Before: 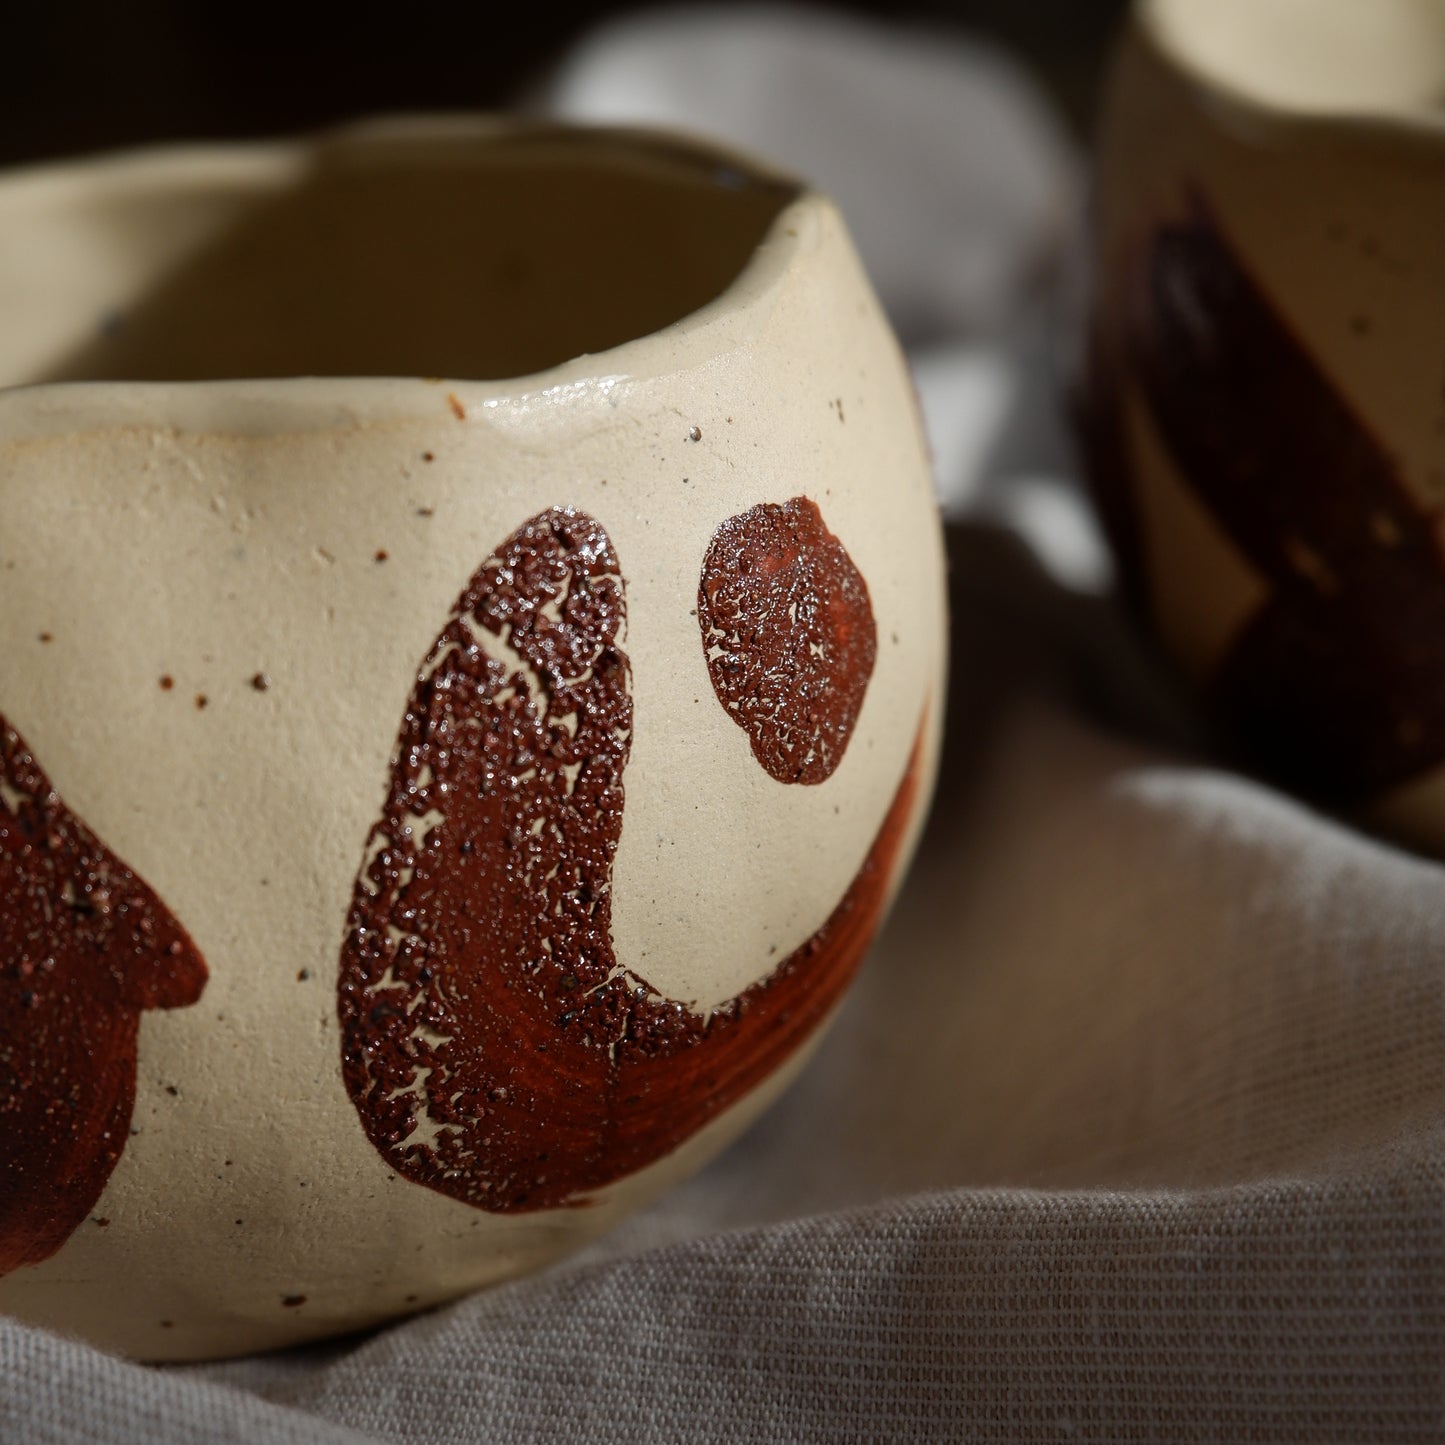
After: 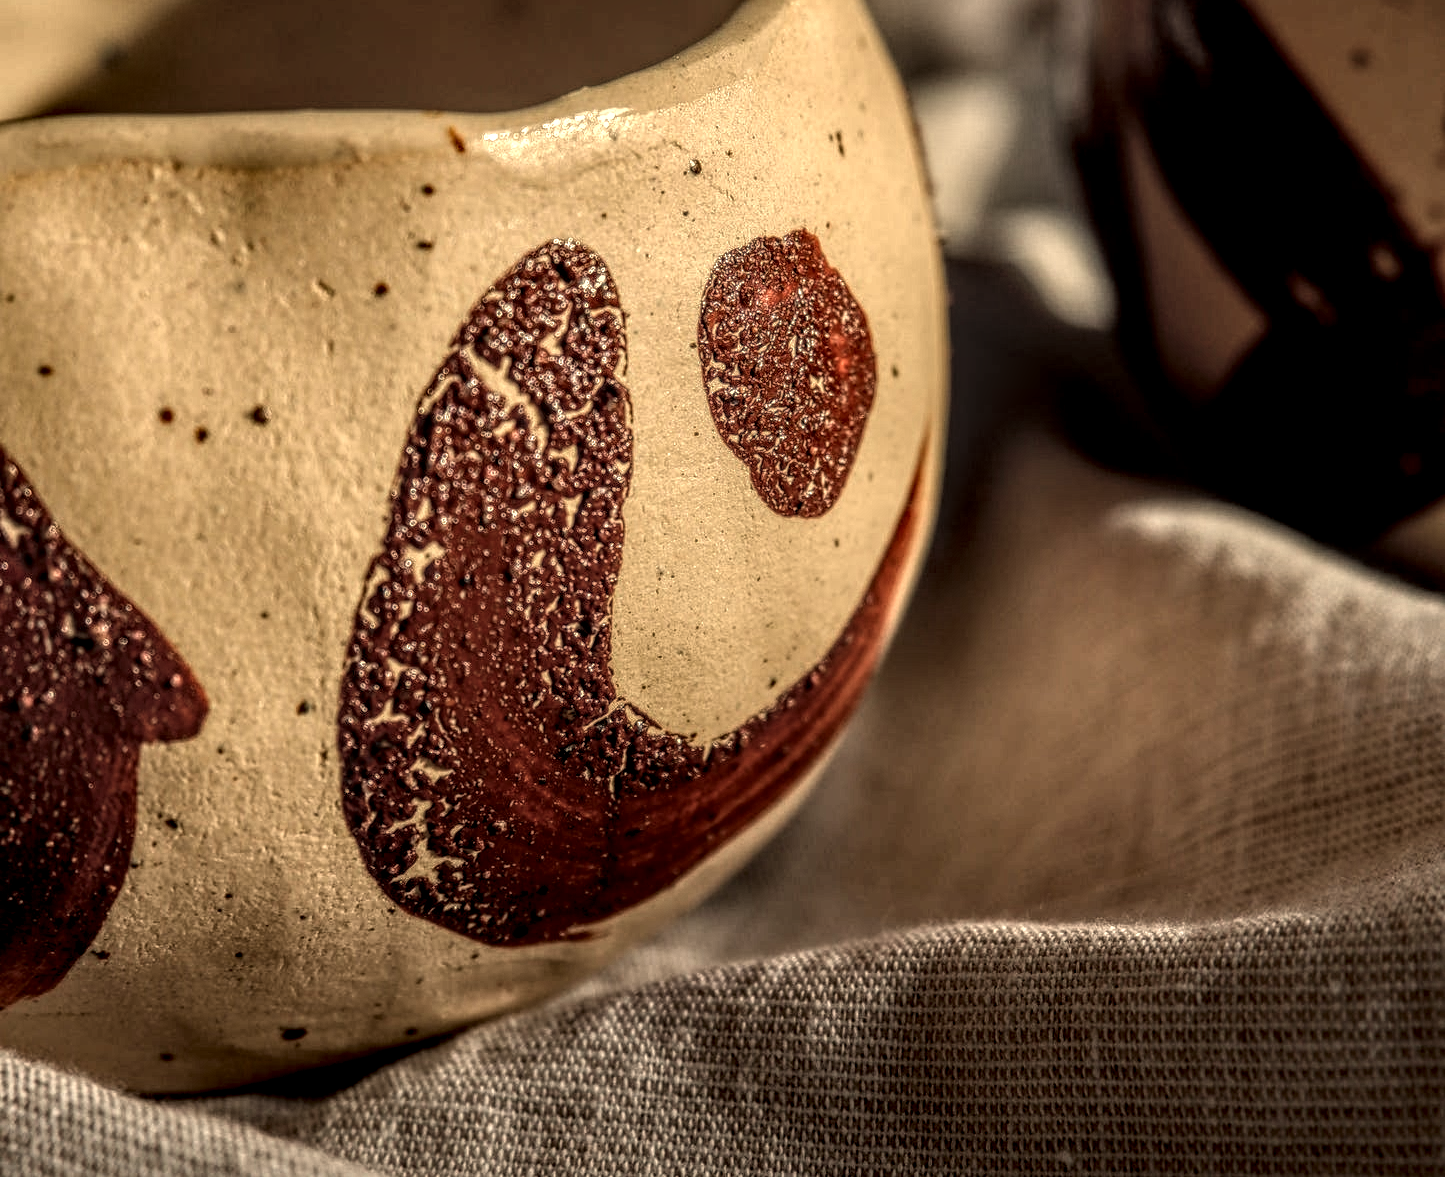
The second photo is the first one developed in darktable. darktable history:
color balance rgb: perceptual saturation grading › global saturation -1%
crop and rotate: top 18.507%
local contrast: highlights 0%, shadows 0%, detail 300%, midtone range 0.3
white balance: red 1.138, green 0.996, blue 0.812
tone equalizer: -8 EV -0.417 EV, -7 EV -0.389 EV, -6 EV -0.333 EV, -5 EV -0.222 EV, -3 EV 0.222 EV, -2 EV 0.333 EV, -1 EV 0.389 EV, +0 EV 0.417 EV, edges refinement/feathering 500, mask exposure compensation -1.57 EV, preserve details no
